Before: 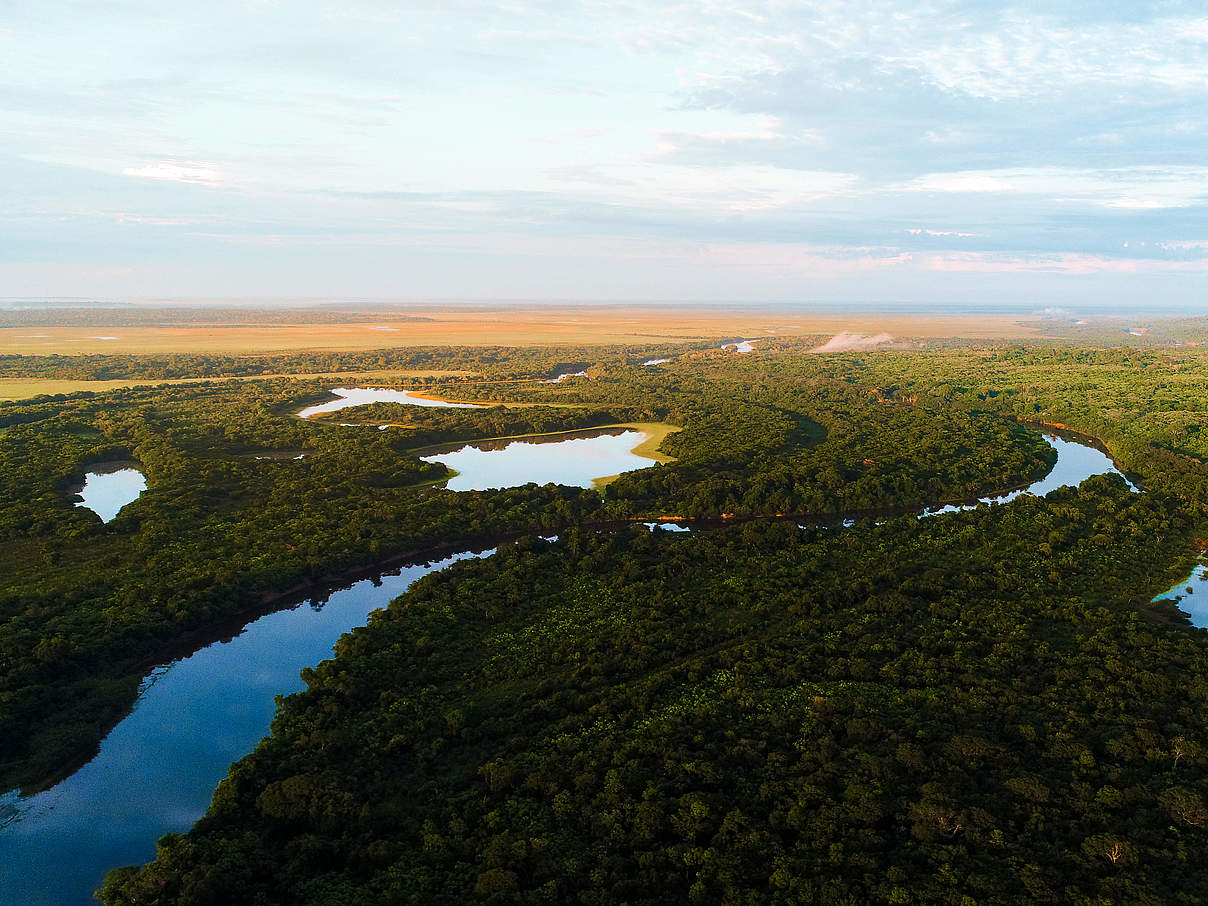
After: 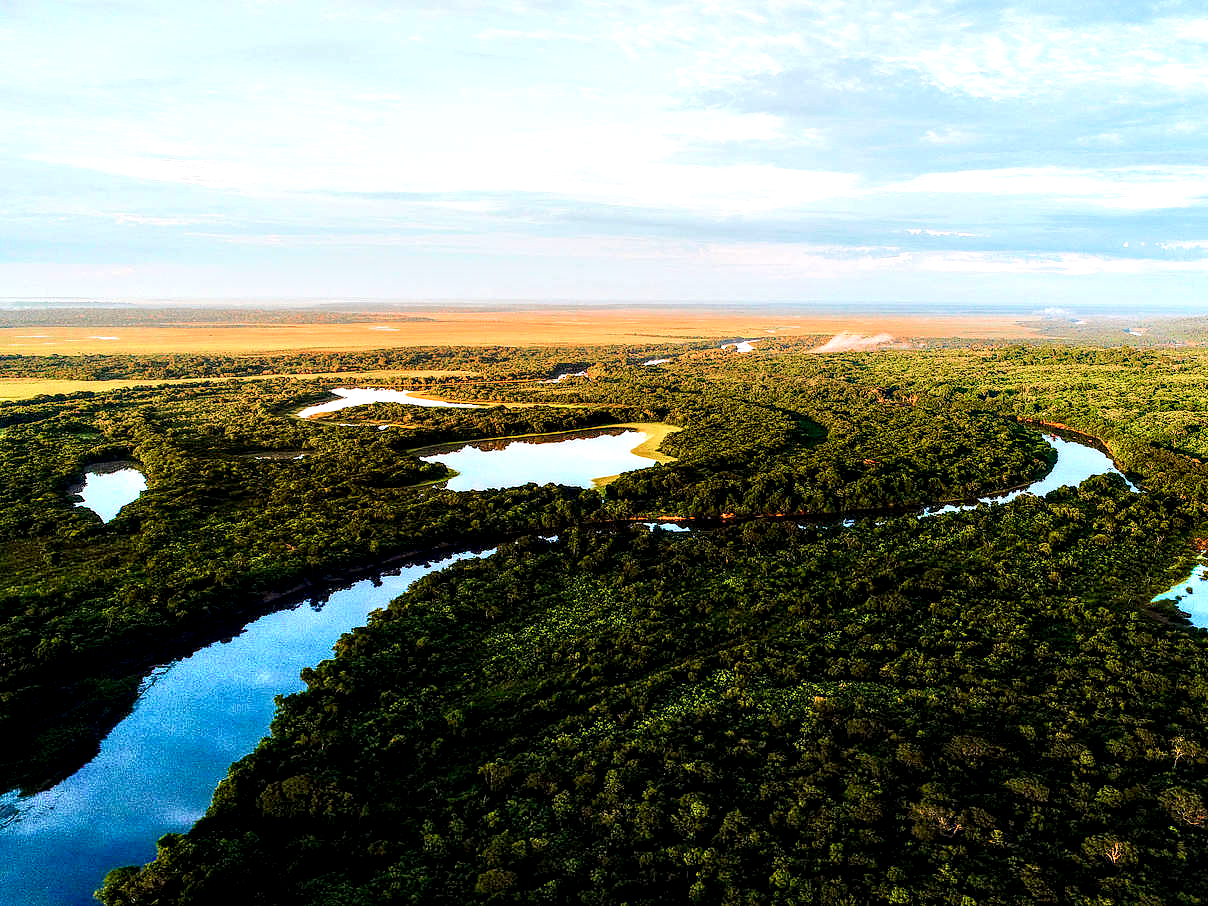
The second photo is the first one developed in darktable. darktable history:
levels: levels [0, 0.445, 1]
local contrast: shadows 165%, detail 225%
tone curve: curves: ch0 [(0, 0) (0.126, 0.086) (0.338, 0.327) (0.494, 0.55) (0.703, 0.762) (1, 1)]; ch1 [(0, 0) (0.346, 0.324) (0.45, 0.431) (0.5, 0.5) (0.522, 0.517) (0.55, 0.578) (1, 1)]; ch2 [(0, 0) (0.44, 0.424) (0.501, 0.499) (0.554, 0.563) (0.622, 0.667) (0.707, 0.746) (1, 1)], color space Lab, independent channels, preserve colors none
